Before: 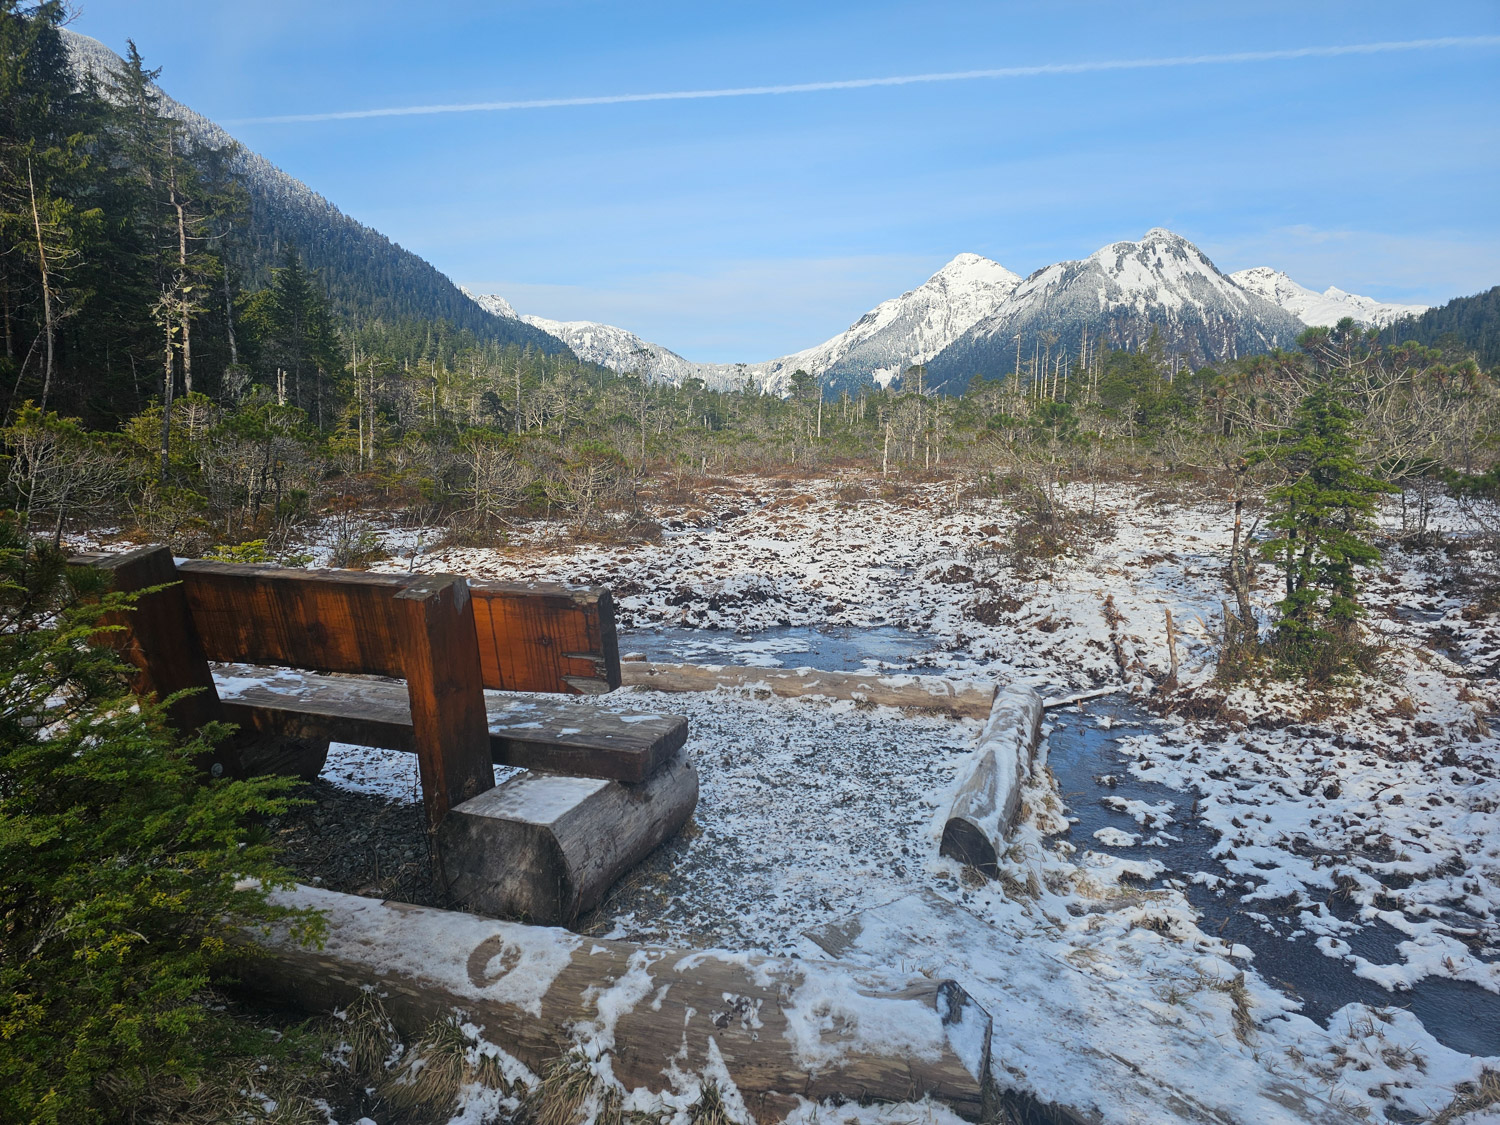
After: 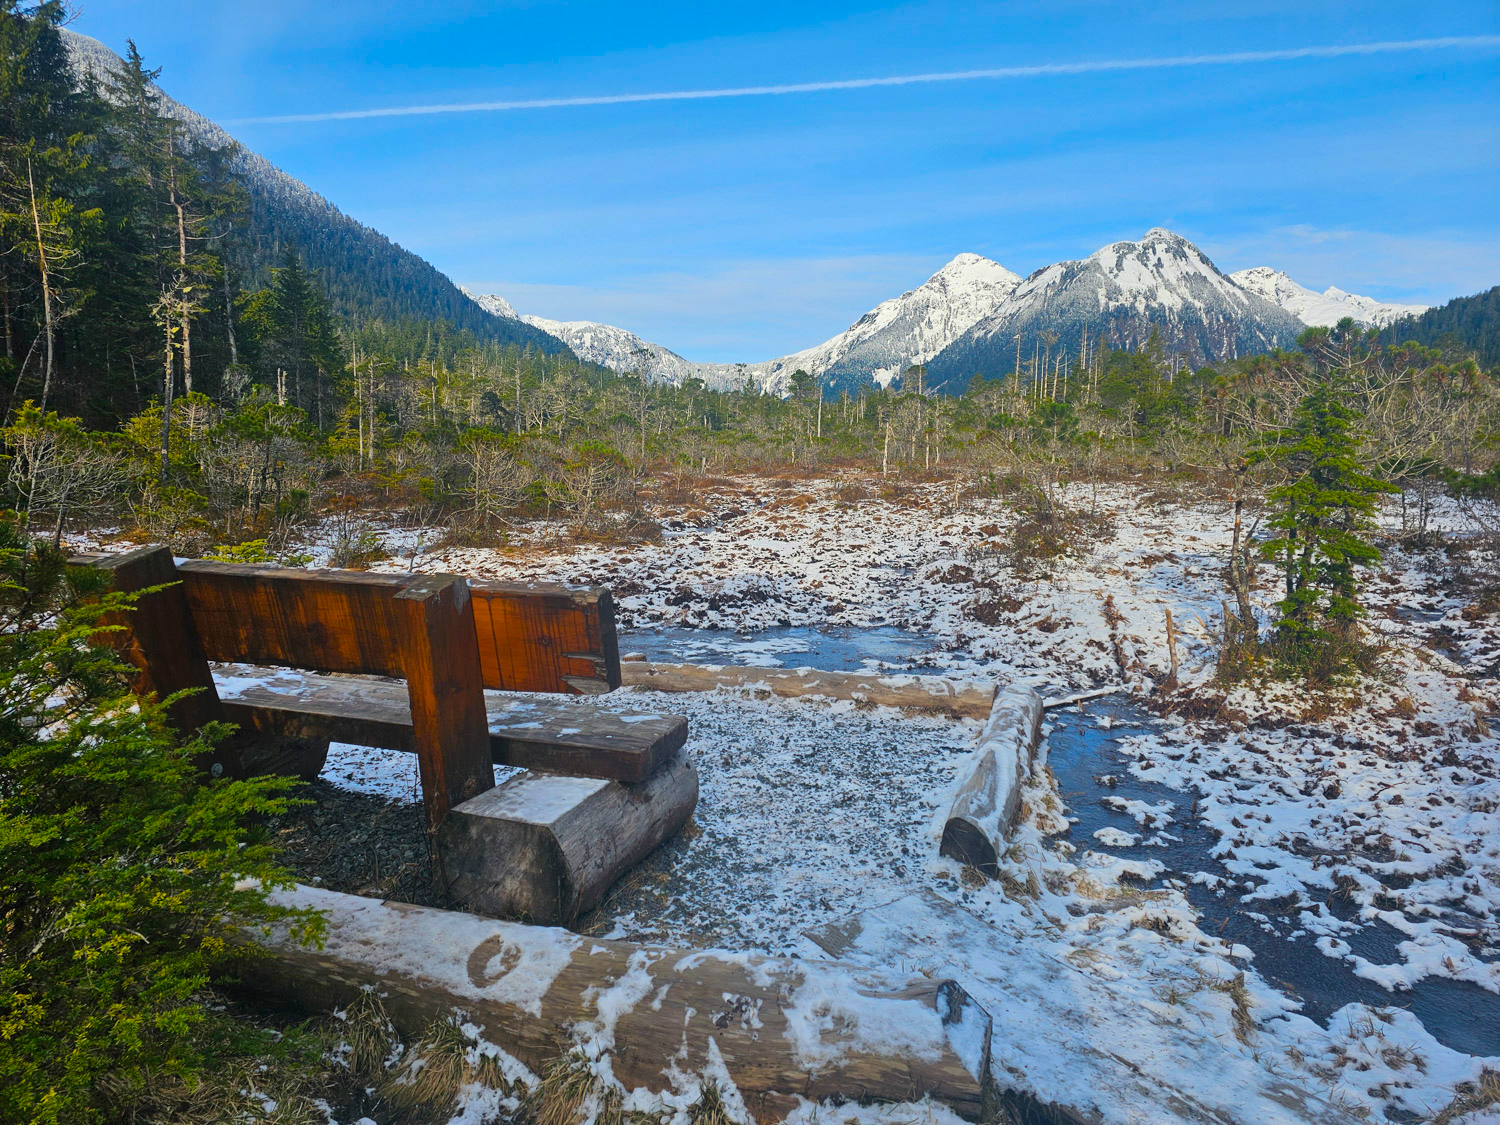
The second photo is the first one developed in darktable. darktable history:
color balance rgb: shadows lift › chroma 0.86%, shadows lift › hue 112.66°, perceptual saturation grading › global saturation 30.814%, global vibrance 27.12%
shadows and highlights: shadows 43.74, white point adjustment -1.47, soften with gaussian
